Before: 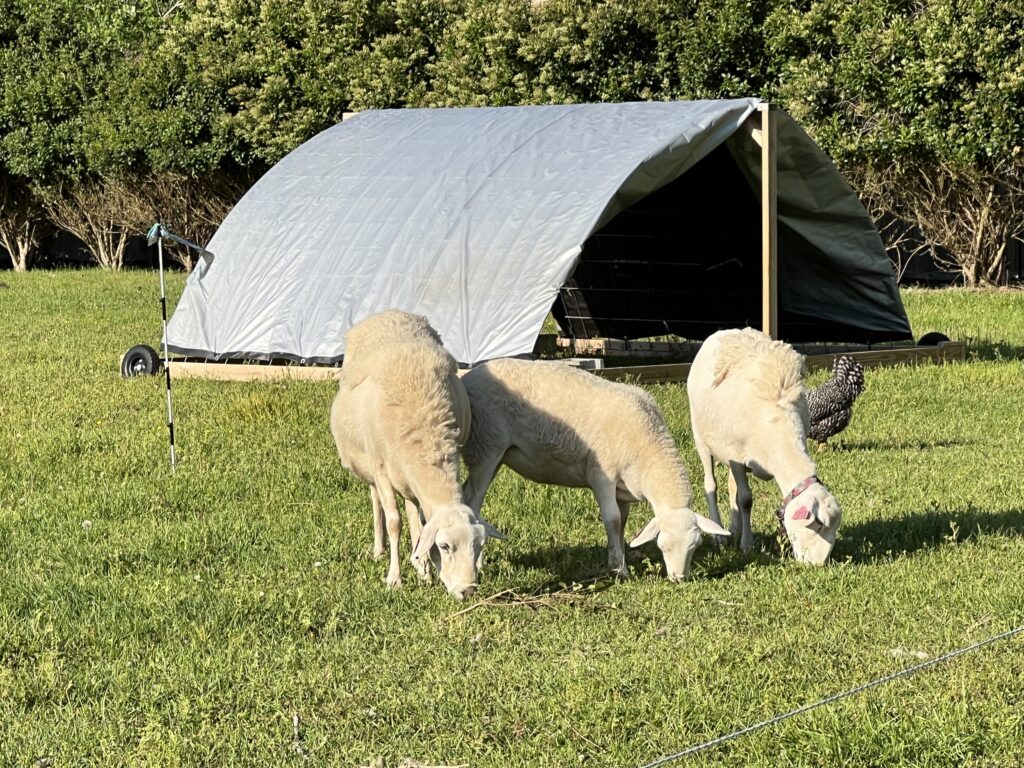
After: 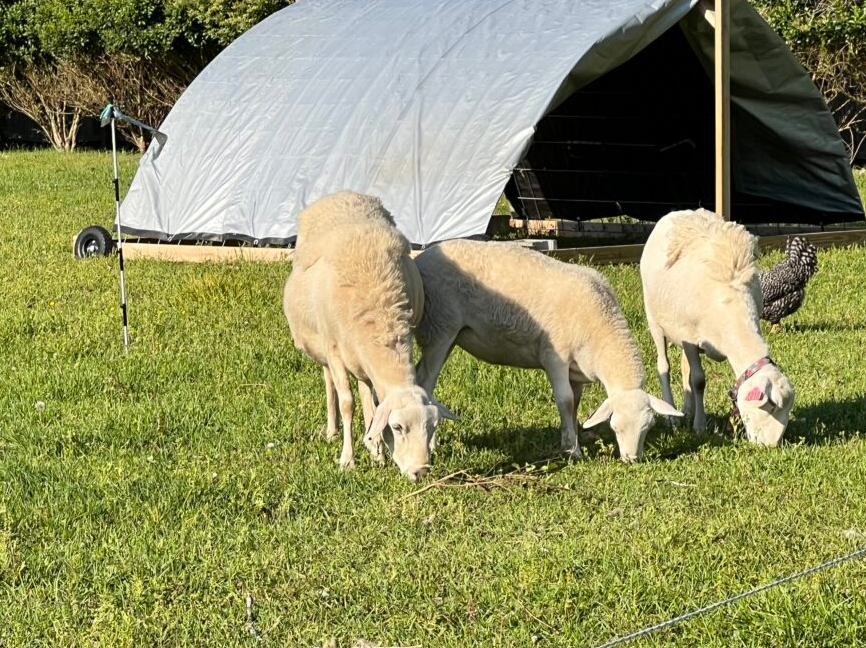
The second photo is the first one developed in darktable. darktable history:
crop and rotate: left 4.682%, top 15.521%, right 10.703%
